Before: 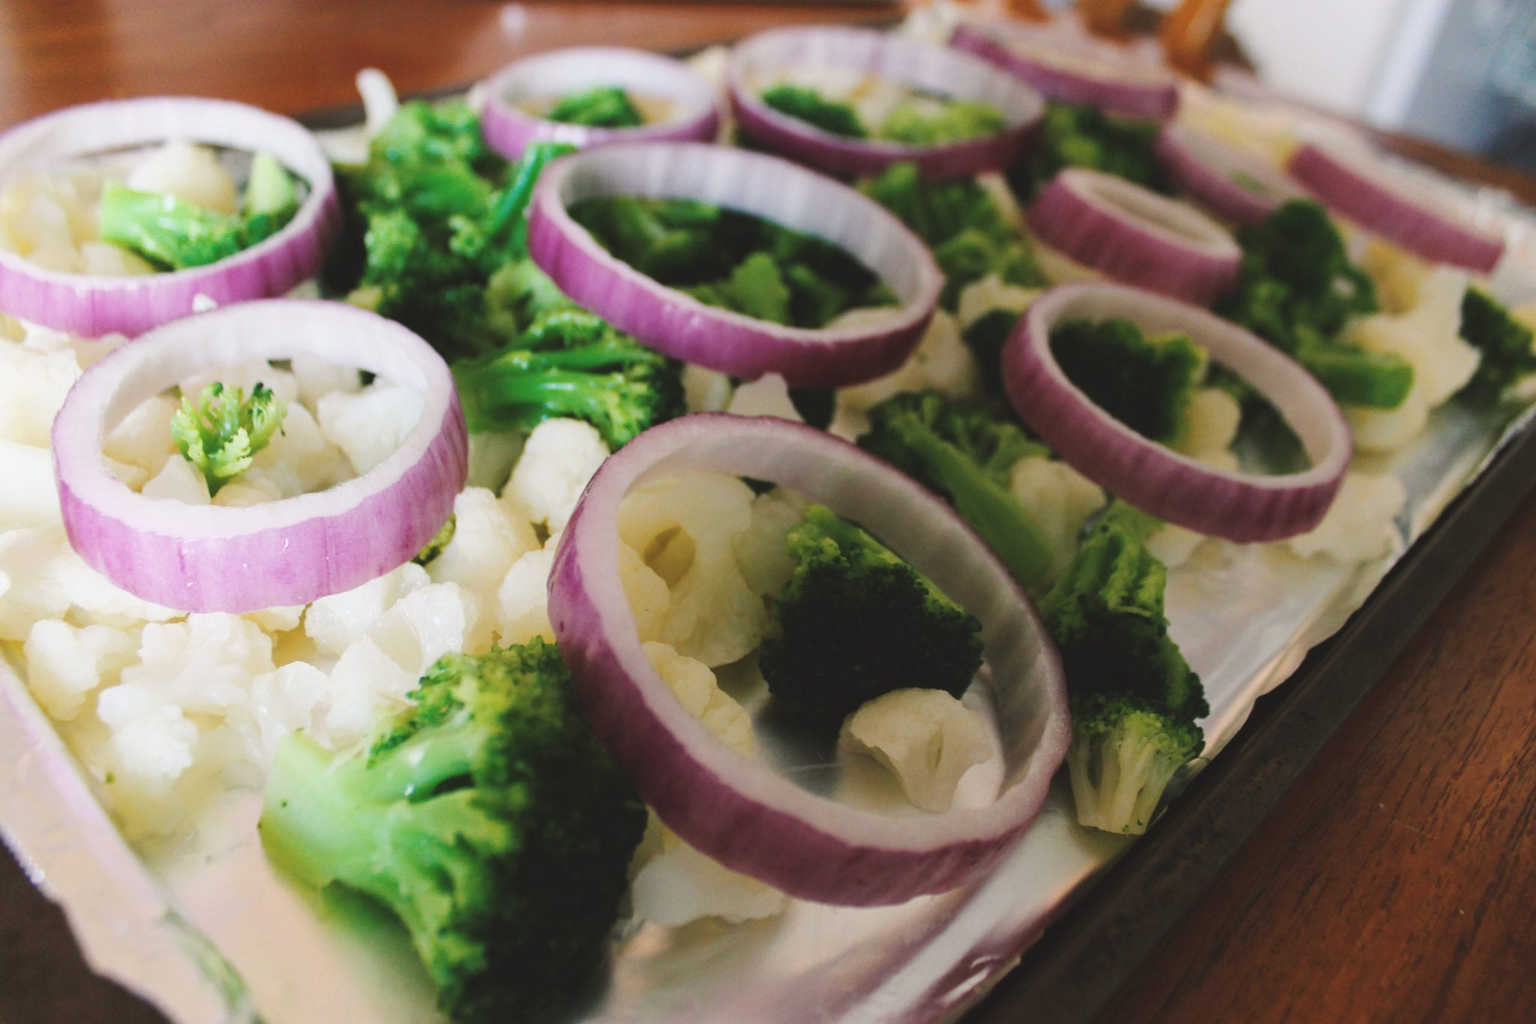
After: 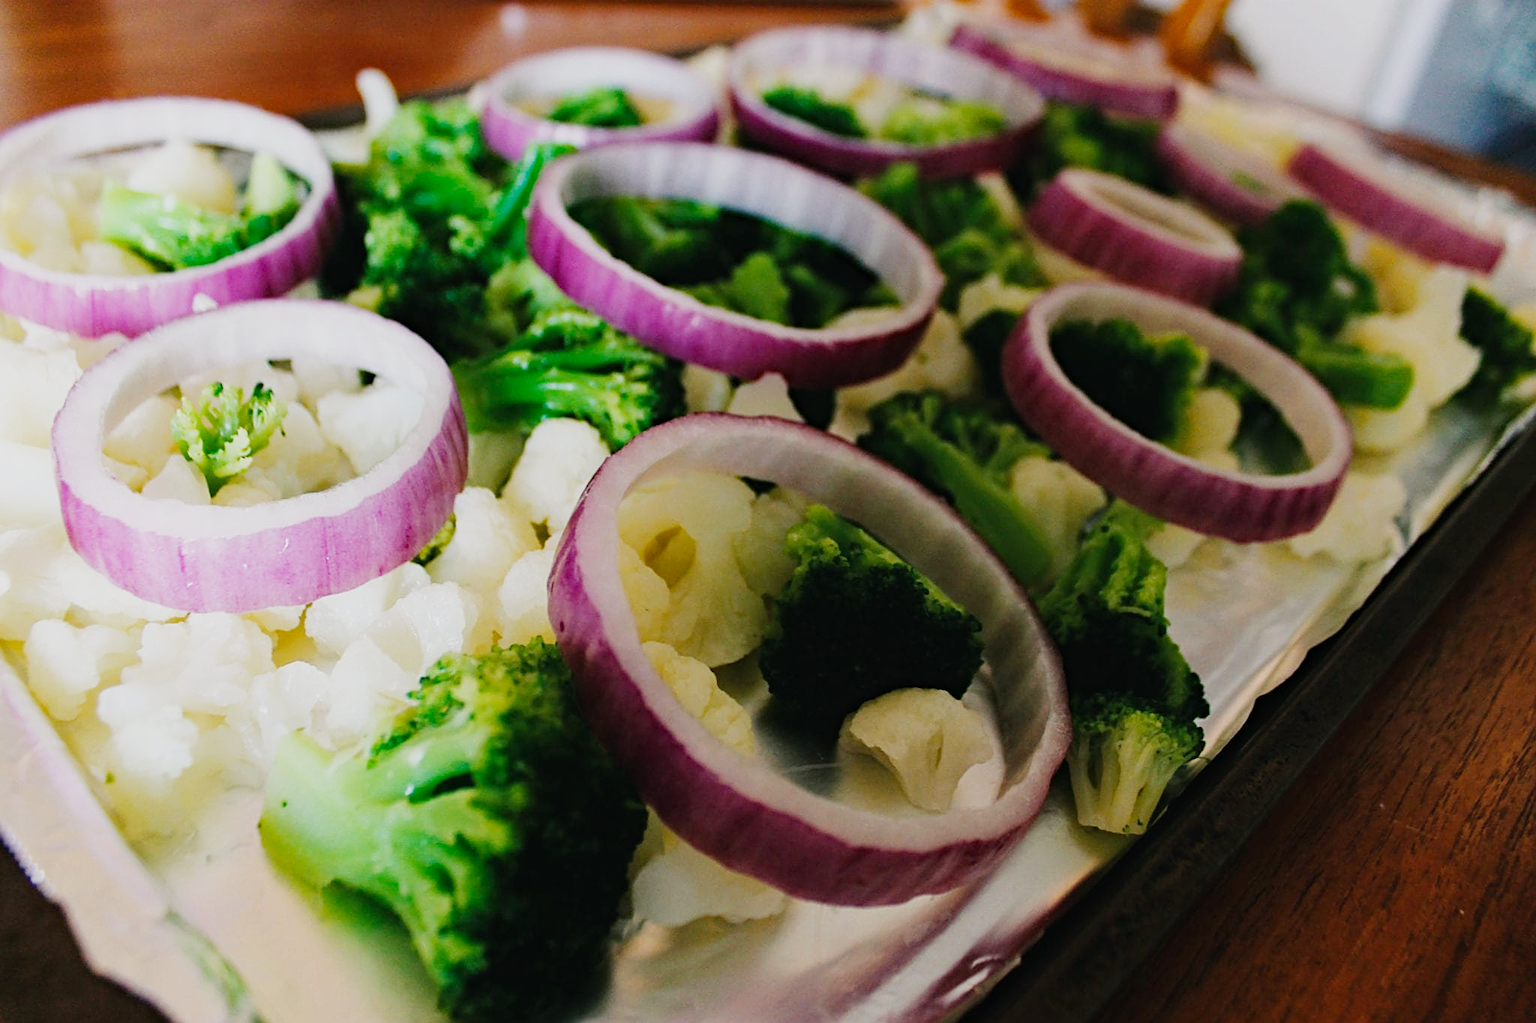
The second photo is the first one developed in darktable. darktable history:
color balance: mode lift, gamma, gain (sRGB), lift [1, 1, 1.022, 1.026]
haze removal: strength 0.29, distance 0.25, compatibility mode true, adaptive false
filmic rgb: black relative exposure -16 EV, white relative exposure 5.31 EV, hardness 5.9, contrast 1.25, preserve chrominance no, color science v5 (2021)
sharpen: on, module defaults
